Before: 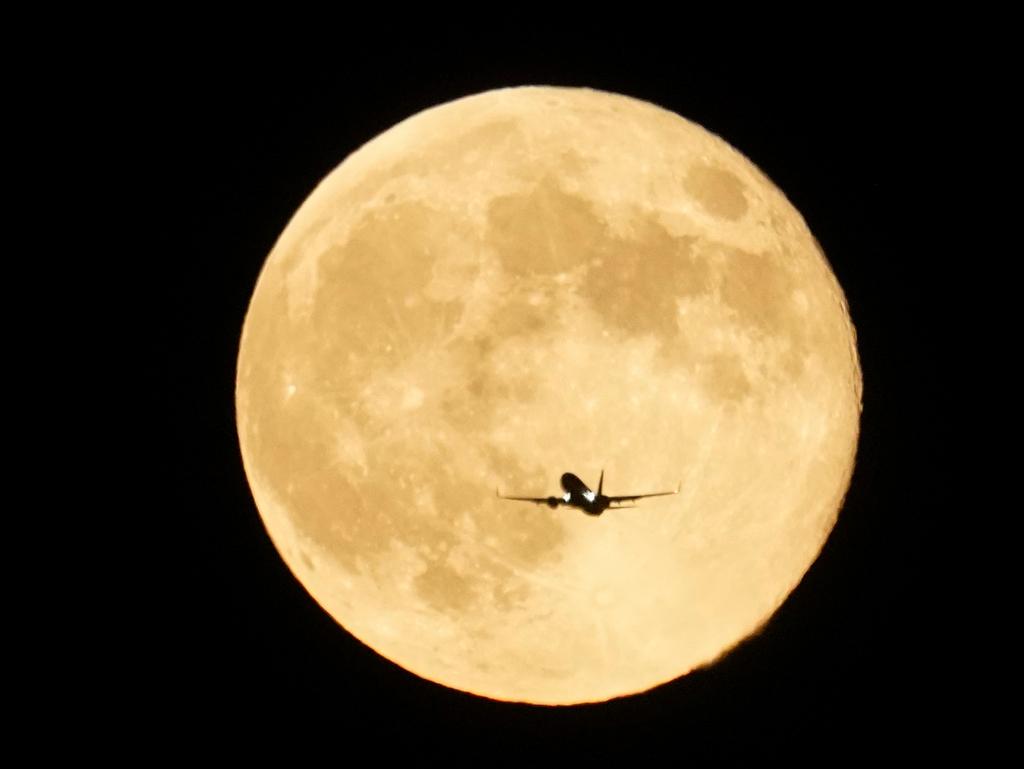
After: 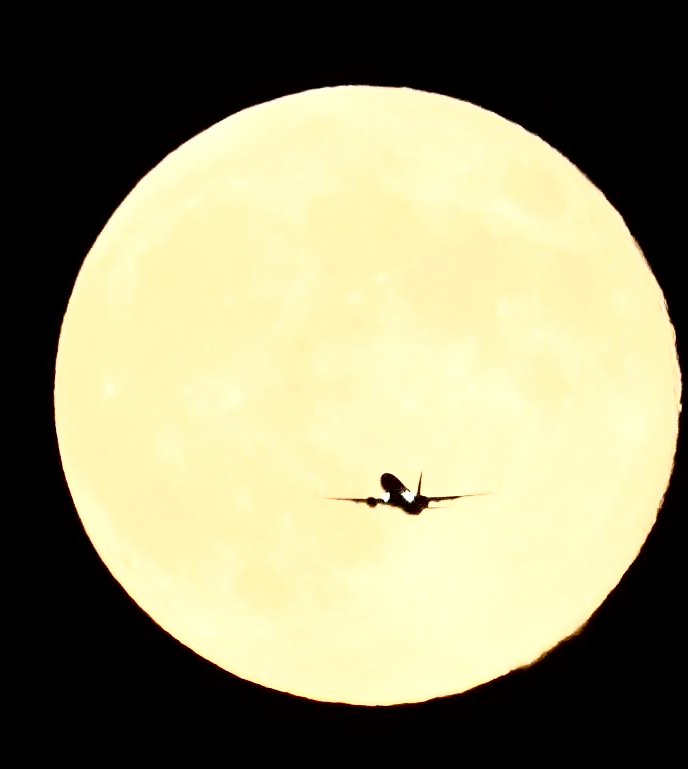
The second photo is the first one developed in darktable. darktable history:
sharpen: radius 1.485, amount 0.398, threshold 1.742
exposure: black level correction 0.011, exposure 0.696 EV, compensate highlight preservation false
crop and rotate: left 17.712%, right 15.07%
contrast brightness saturation: contrast 0.551, brightness 0.567, saturation -0.328
